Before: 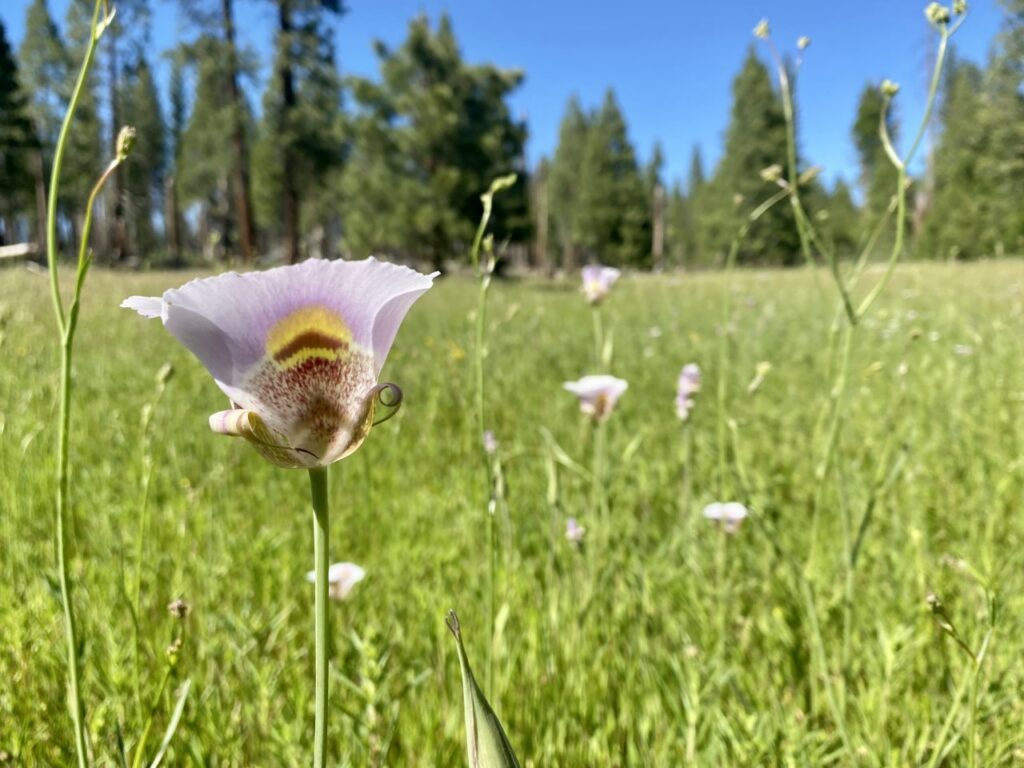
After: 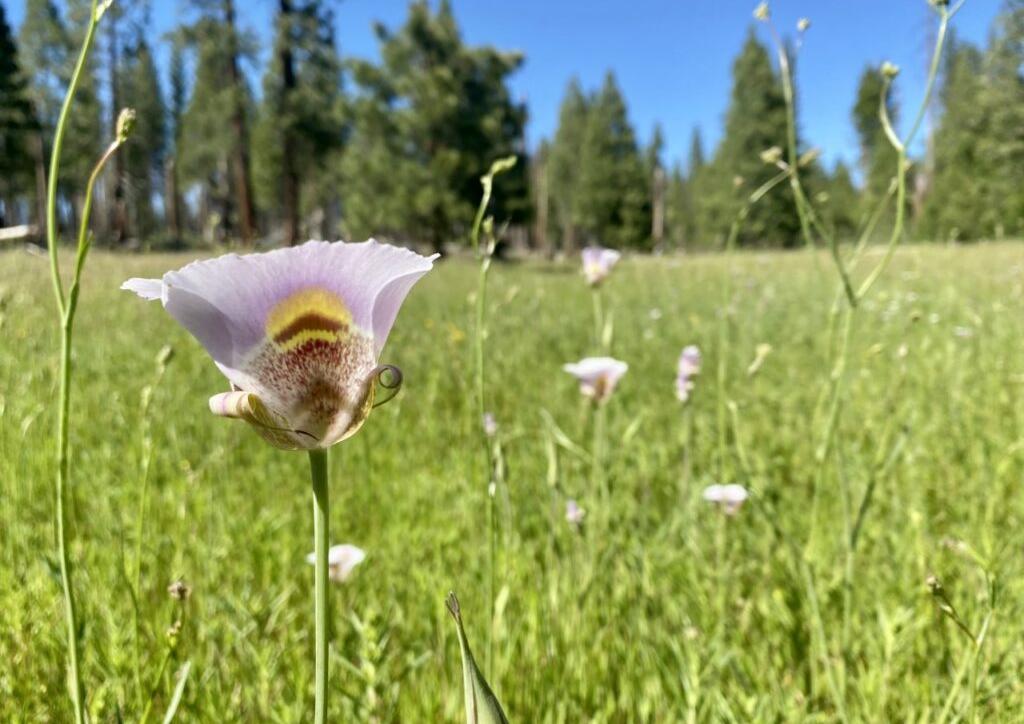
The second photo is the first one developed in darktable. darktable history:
crop and rotate: top 2.427%, bottom 3.262%
